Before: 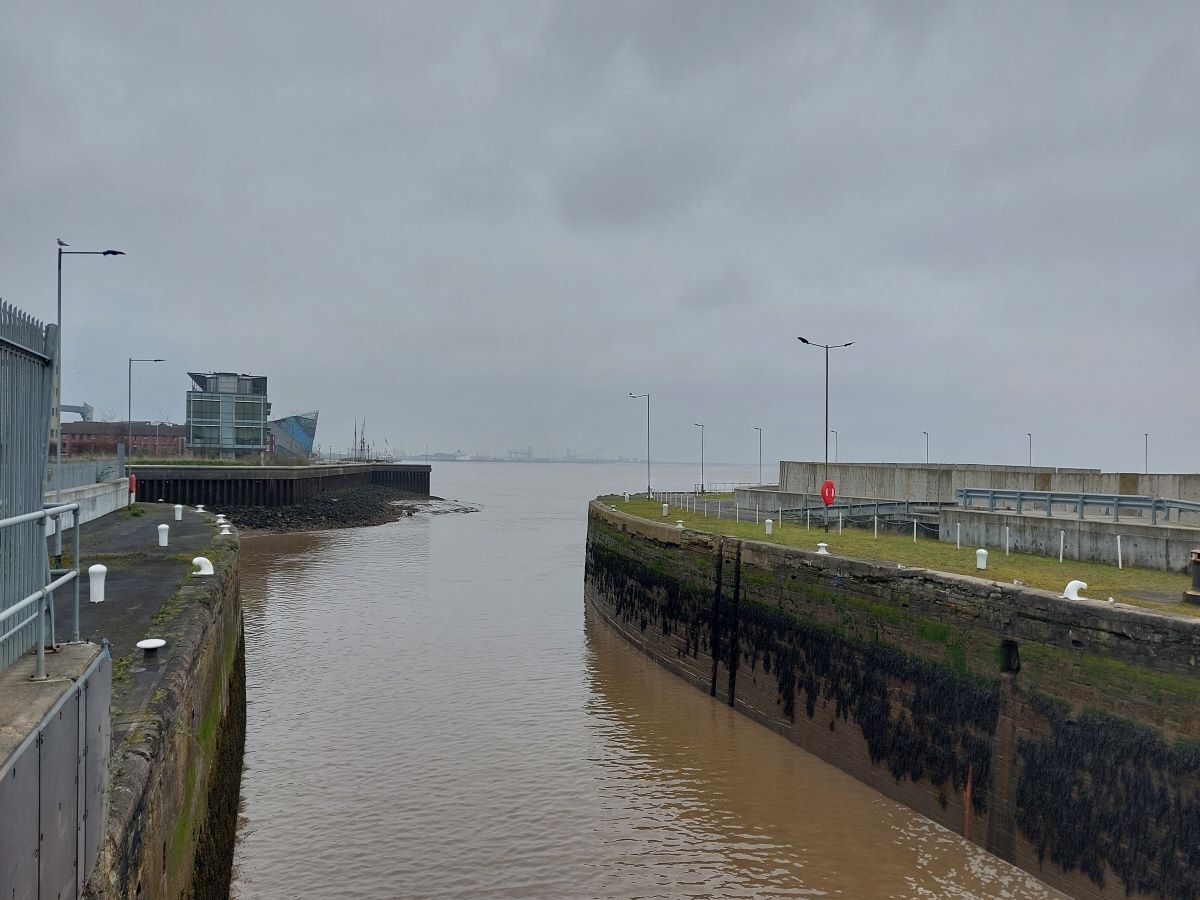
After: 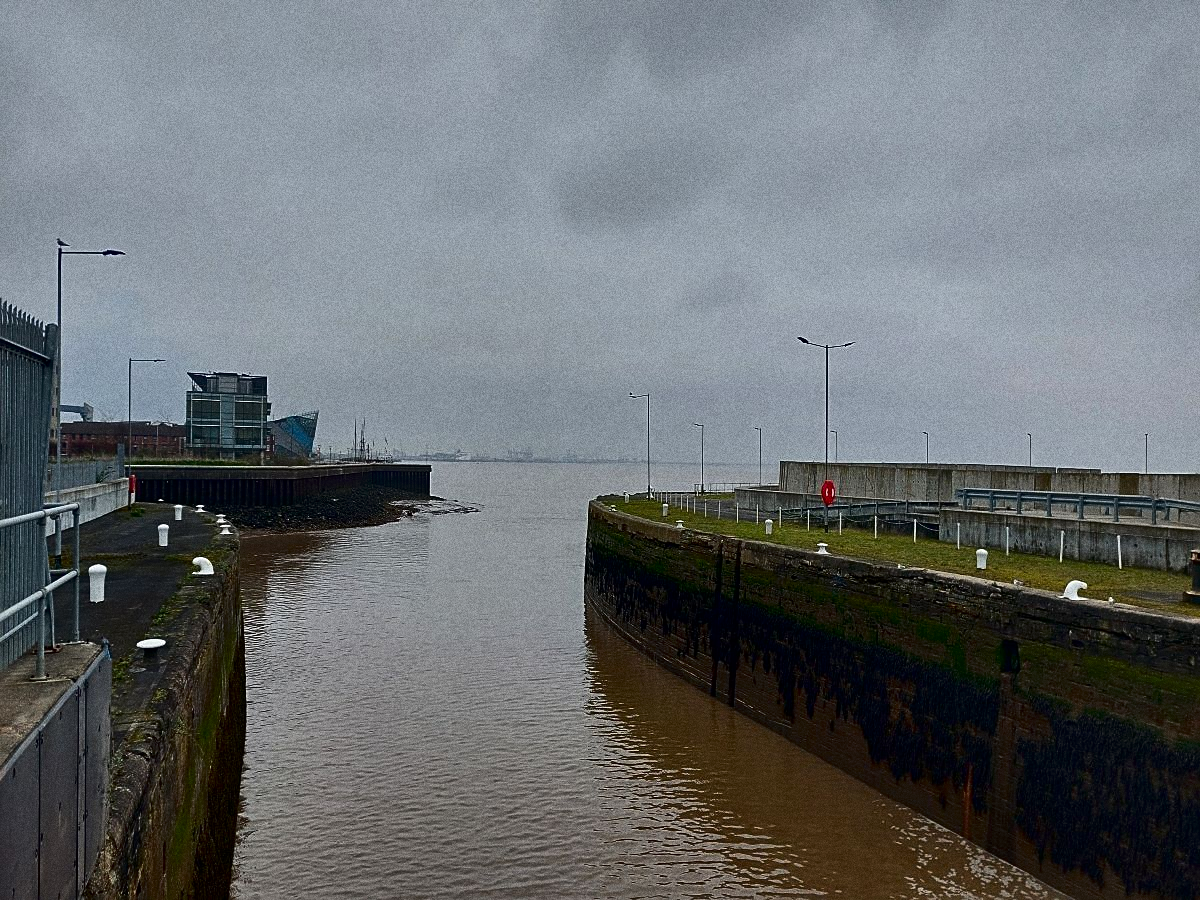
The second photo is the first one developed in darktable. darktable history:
contrast brightness saturation: contrast 0.19, brightness -0.24, saturation 0.11
sharpen: on, module defaults
grain: coarseness 0.09 ISO, strength 40%
